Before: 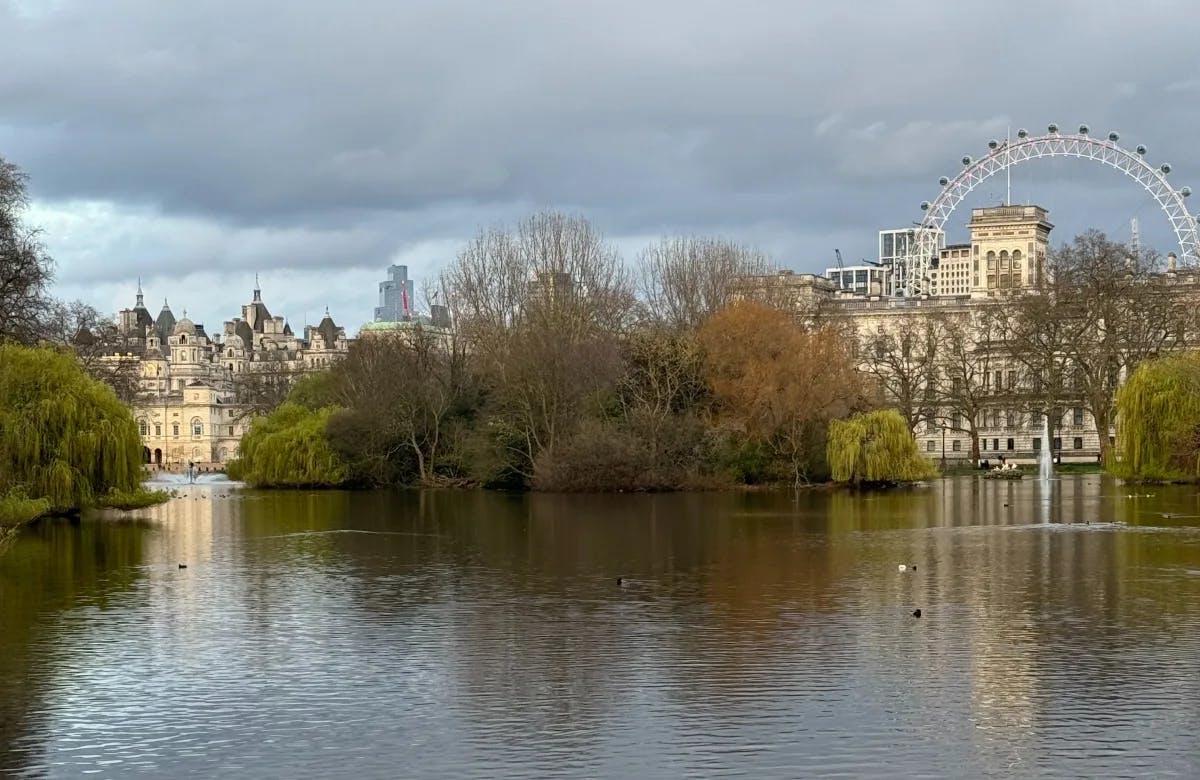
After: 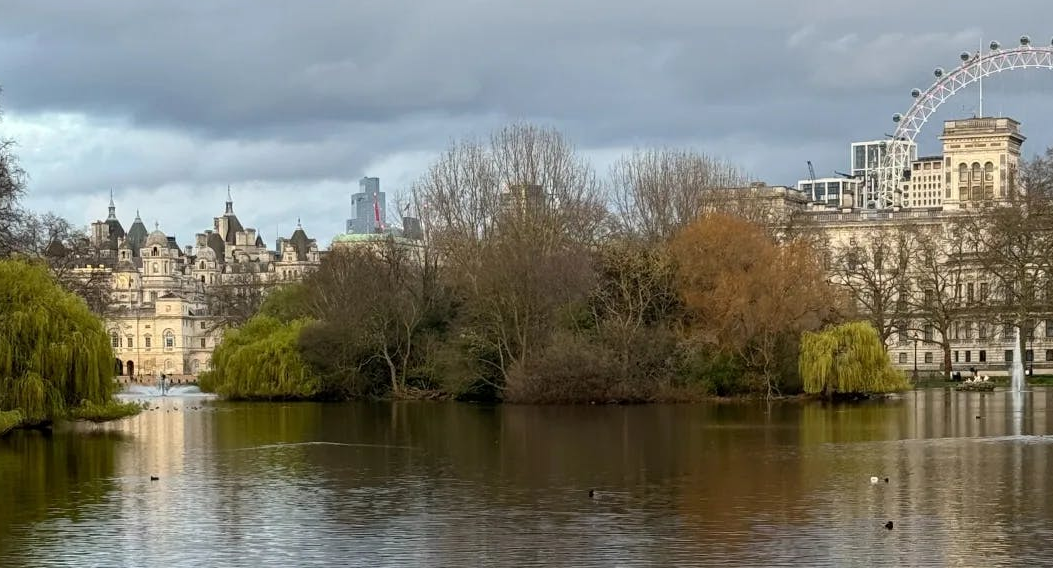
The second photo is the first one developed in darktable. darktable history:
local contrast: mode bilateral grid, contrast 14, coarseness 35, detail 105%, midtone range 0.2
crop and rotate: left 2.405%, top 11.308%, right 9.769%, bottom 15.821%
